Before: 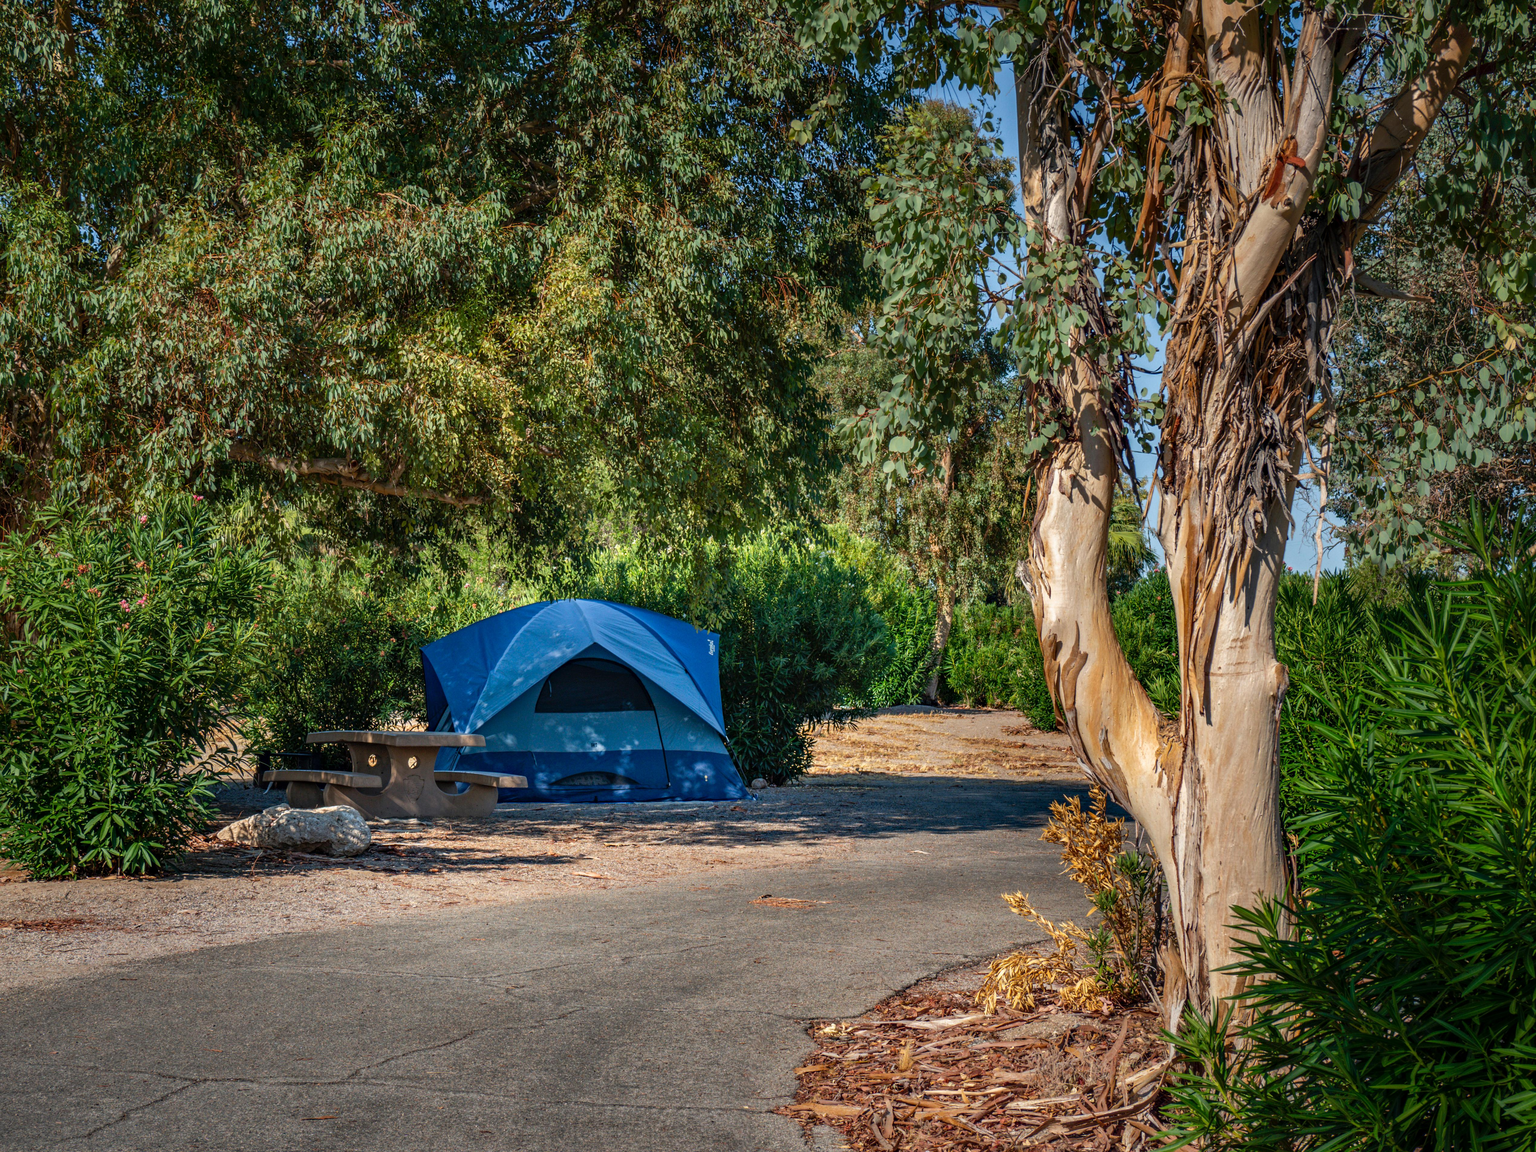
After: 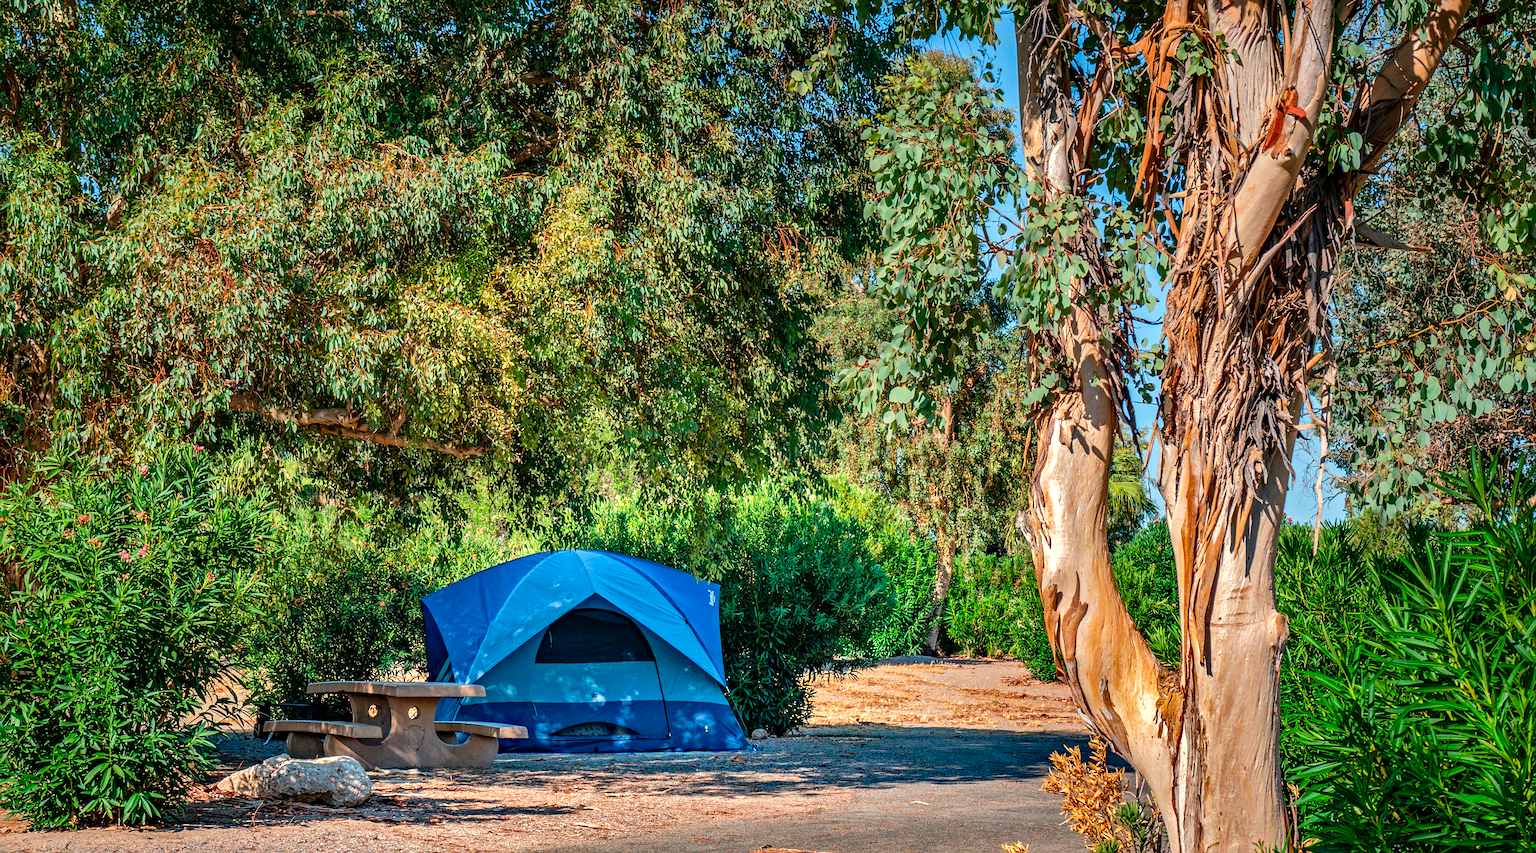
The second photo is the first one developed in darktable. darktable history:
local contrast: mode bilateral grid, contrast 28, coarseness 17, detail 116%, midtone range 0.2
tone equalizer: -8 EV 1.02 EV, -7 EV 0.962 EV, -6 EV 1.03 EV, -5 EV 0.974 EV, -4 EV 1 EV, -3 EV 0.729 EV, -2 EV 0.489 EV, -1 EV 0.25 EV, edges refinement/feathering 500, mask exposure compensation -1.57 EV, preserve details no
crop: top 4.332%, bottom 21.55%
sharpen: on, module defaults
shadows and highlights: shadows 20.9, highlights -82.54, soften with gaussian
